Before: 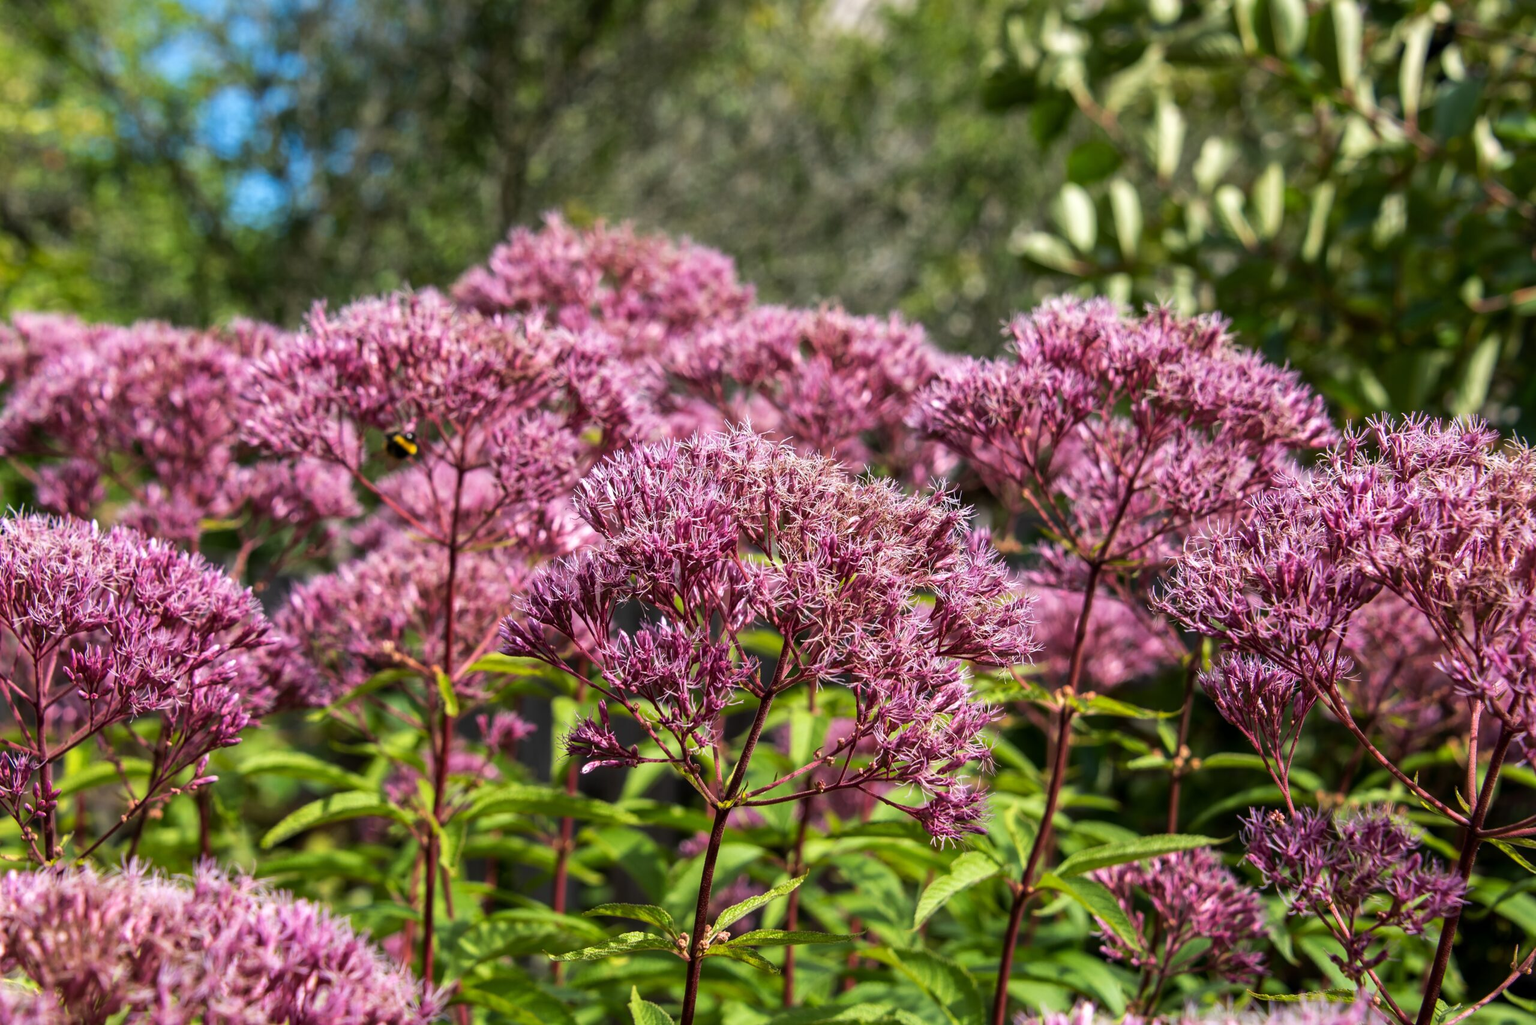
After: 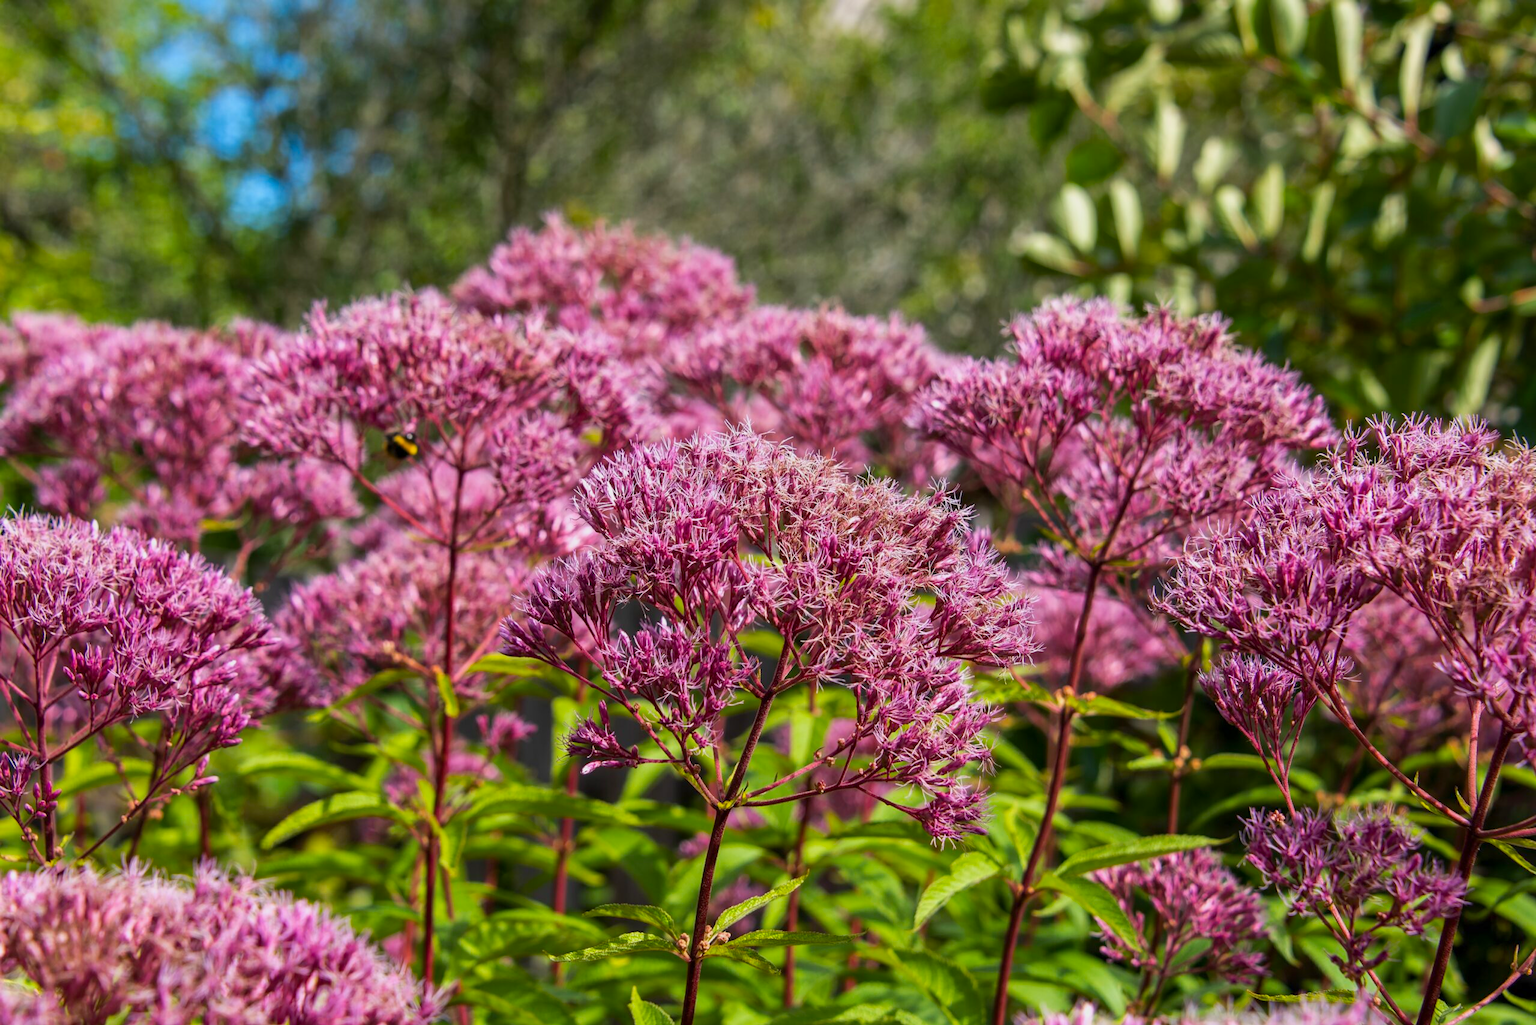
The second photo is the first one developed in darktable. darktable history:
color balance rgb: perceptual saturation grading › global saturation 19.51%, contrast -10.188%
